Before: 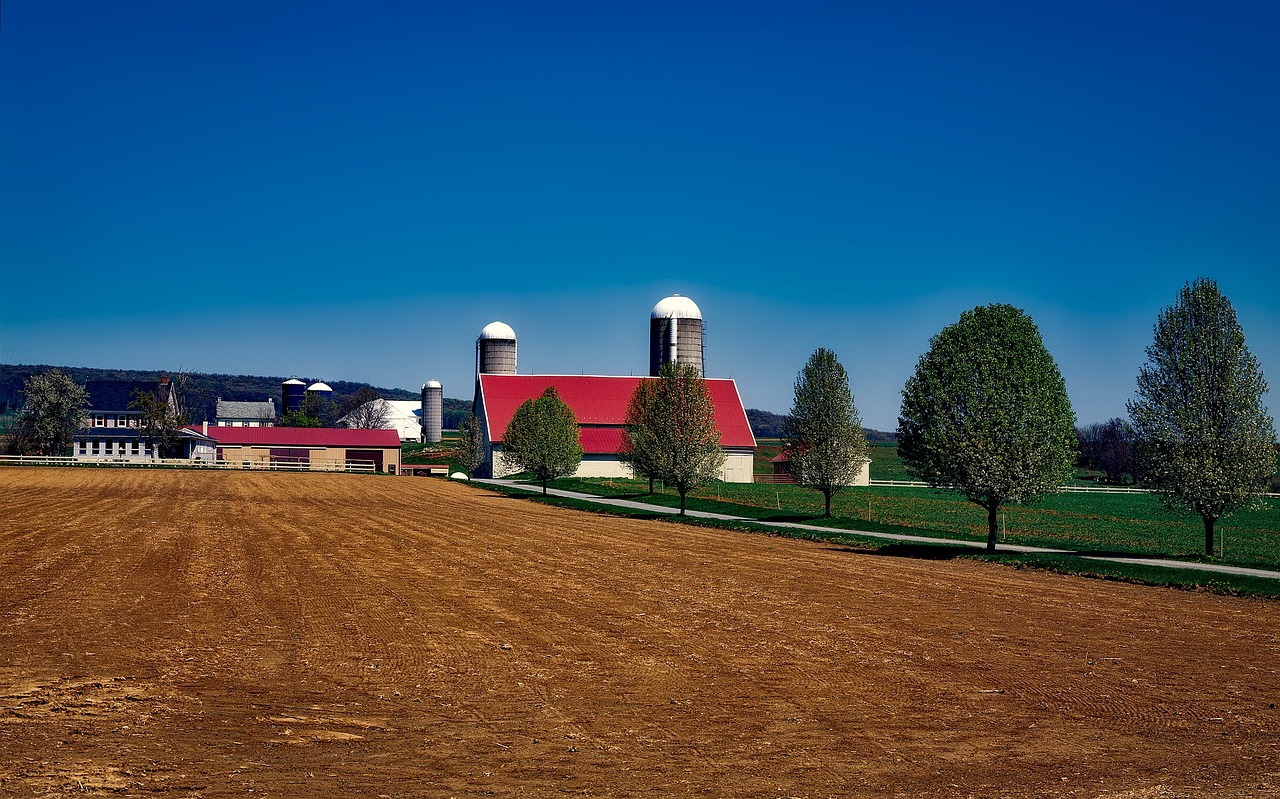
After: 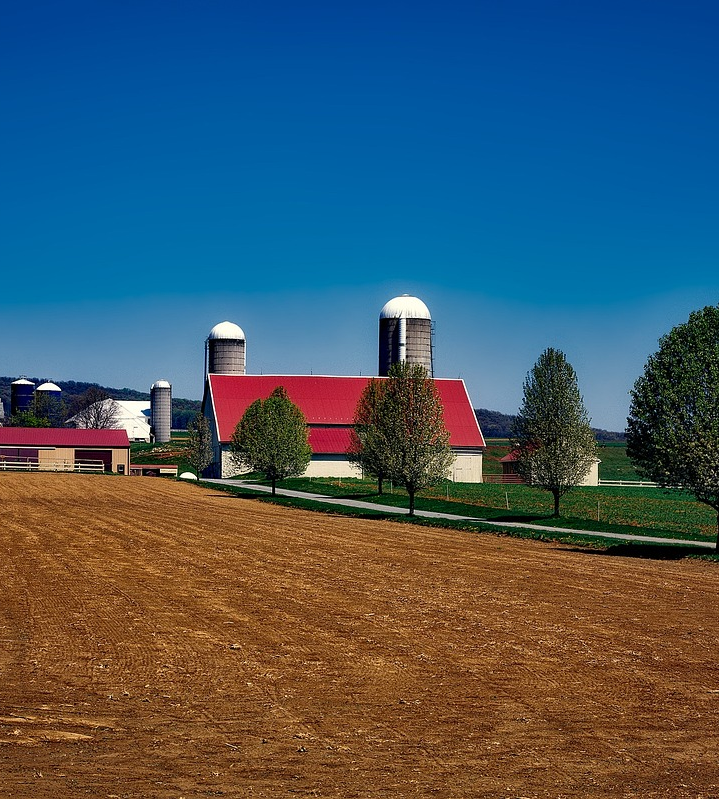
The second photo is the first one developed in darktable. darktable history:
crop: left 21.231%, right 22.525%
